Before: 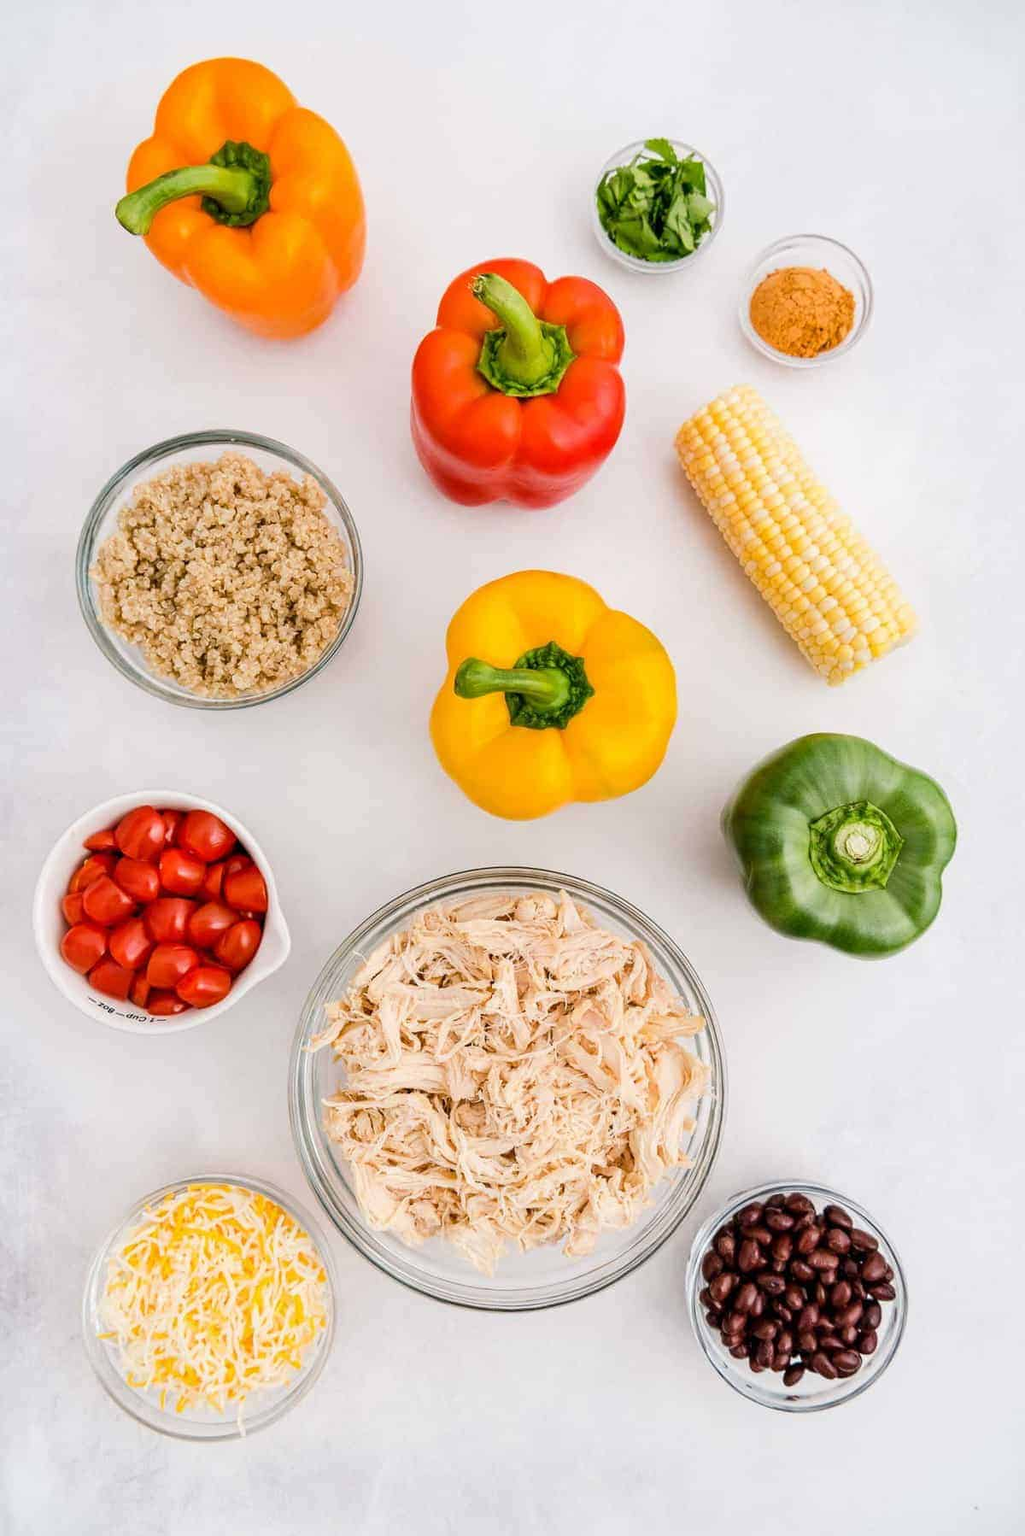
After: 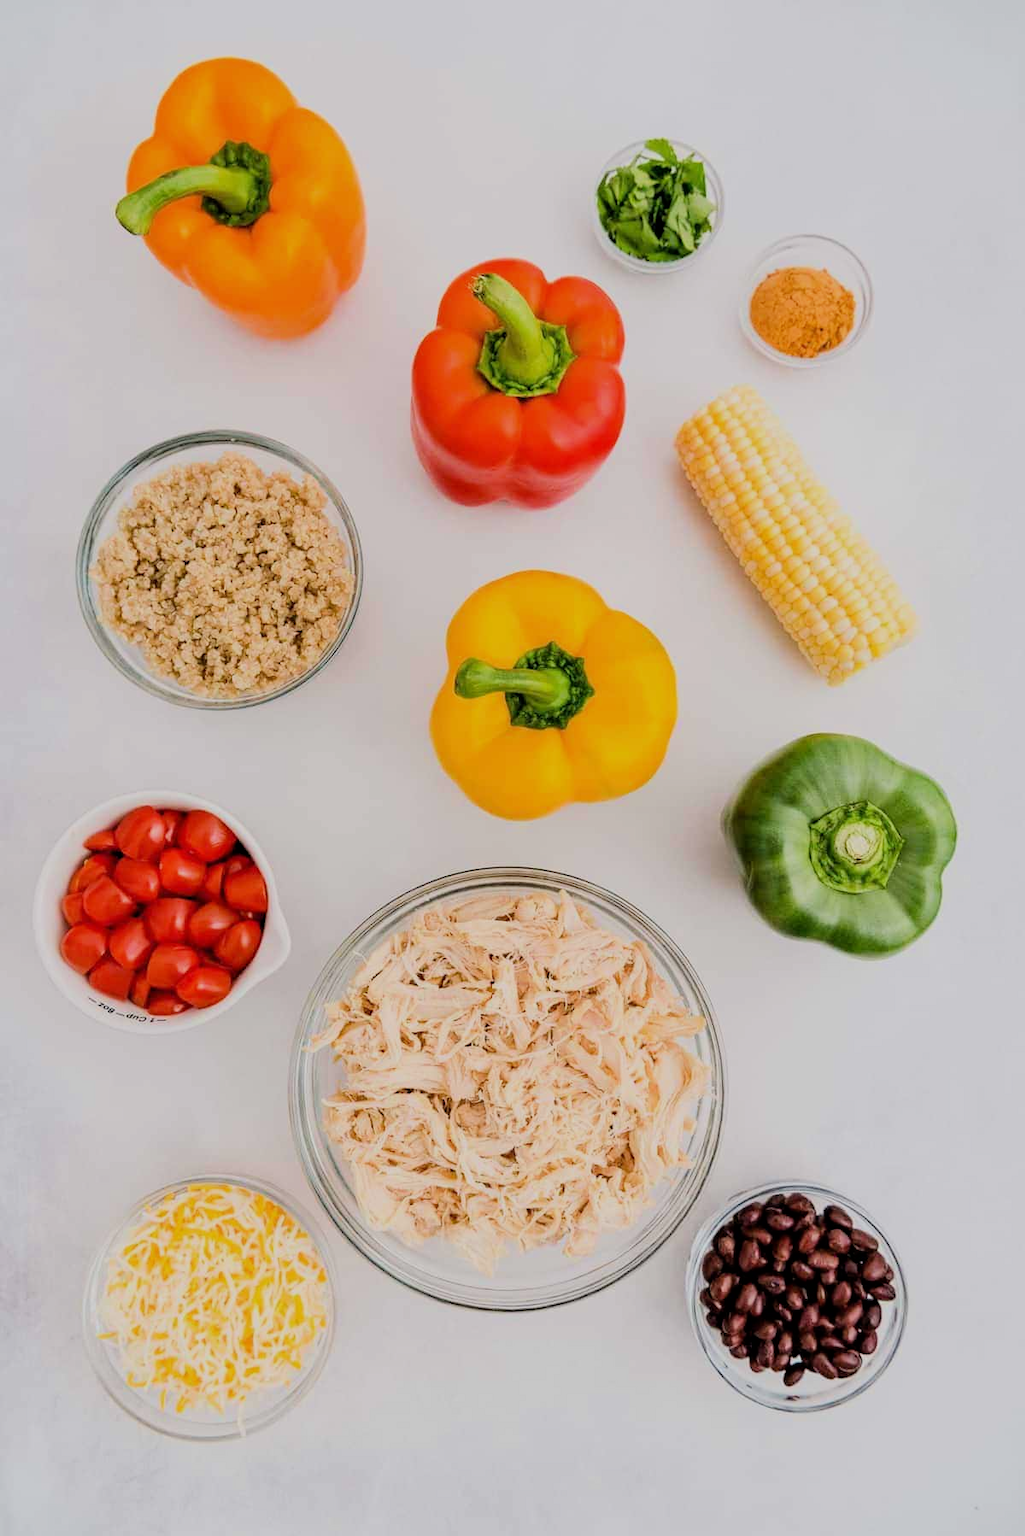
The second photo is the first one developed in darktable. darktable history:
filmic rgb: black relative exposure -7.48 EV, white relative exposure 4.87 EV, hardness 3.39, color science v6 (2022)
